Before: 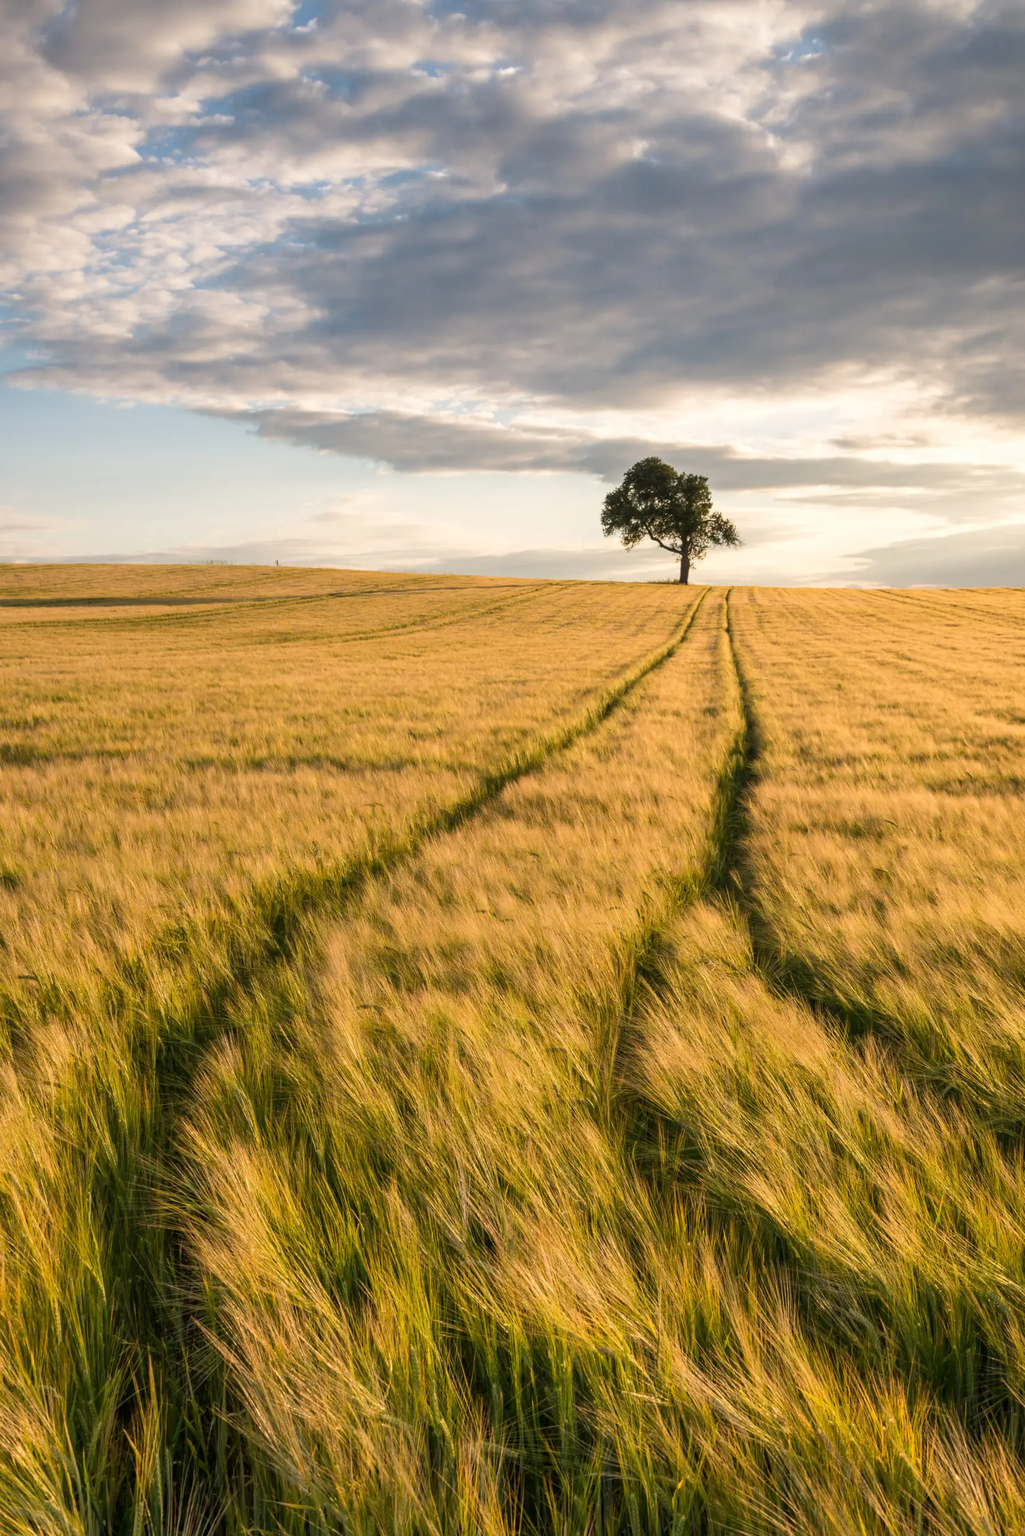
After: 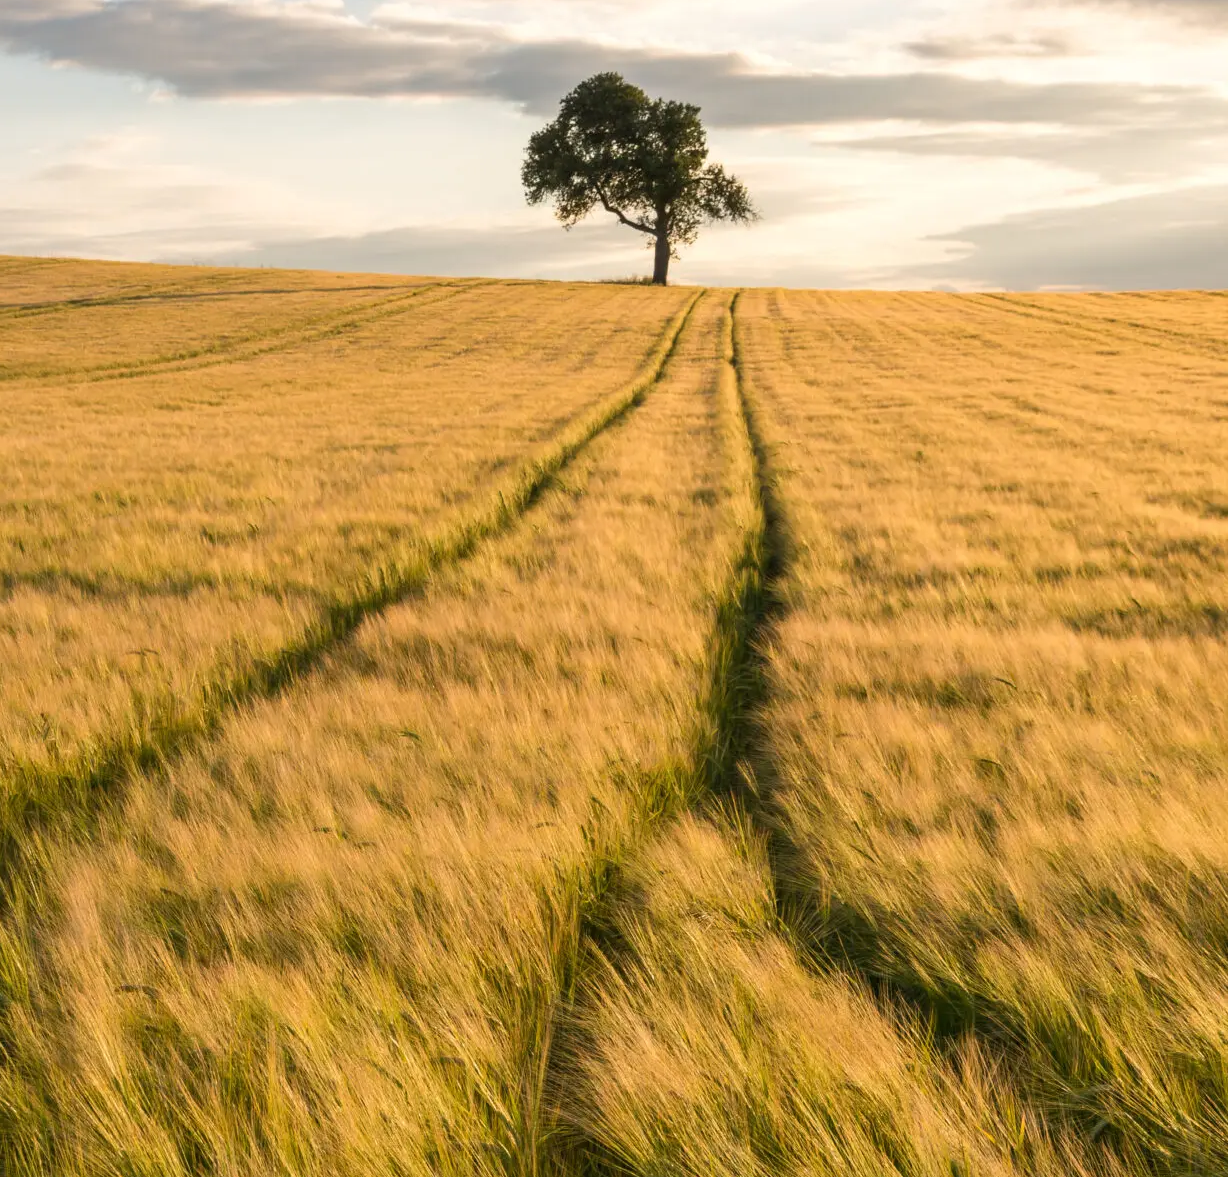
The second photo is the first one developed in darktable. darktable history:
crop and rotate: left 28.094%, top 26.931%, bottom 27.068%
